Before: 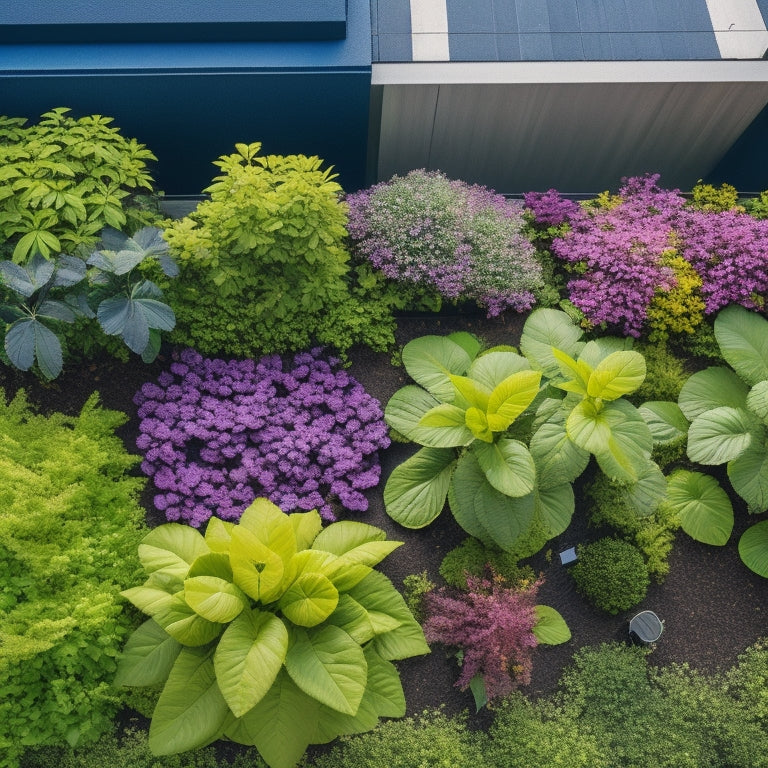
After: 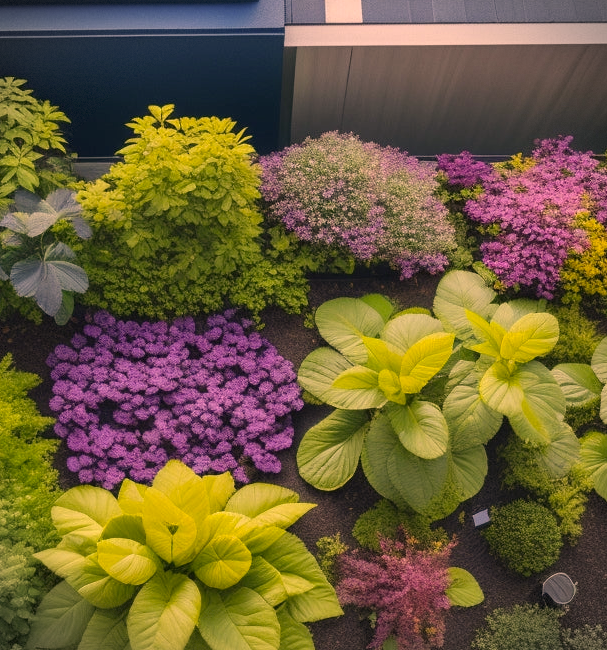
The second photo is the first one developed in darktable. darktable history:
crop: left 11.359%, top 5.072%, right 9.571%, bottom 10.262%
color correction: highlights a* 20.59, highlights b* 19.83
vignetting: fall-off start 91.91%, dithering 8-bit output
